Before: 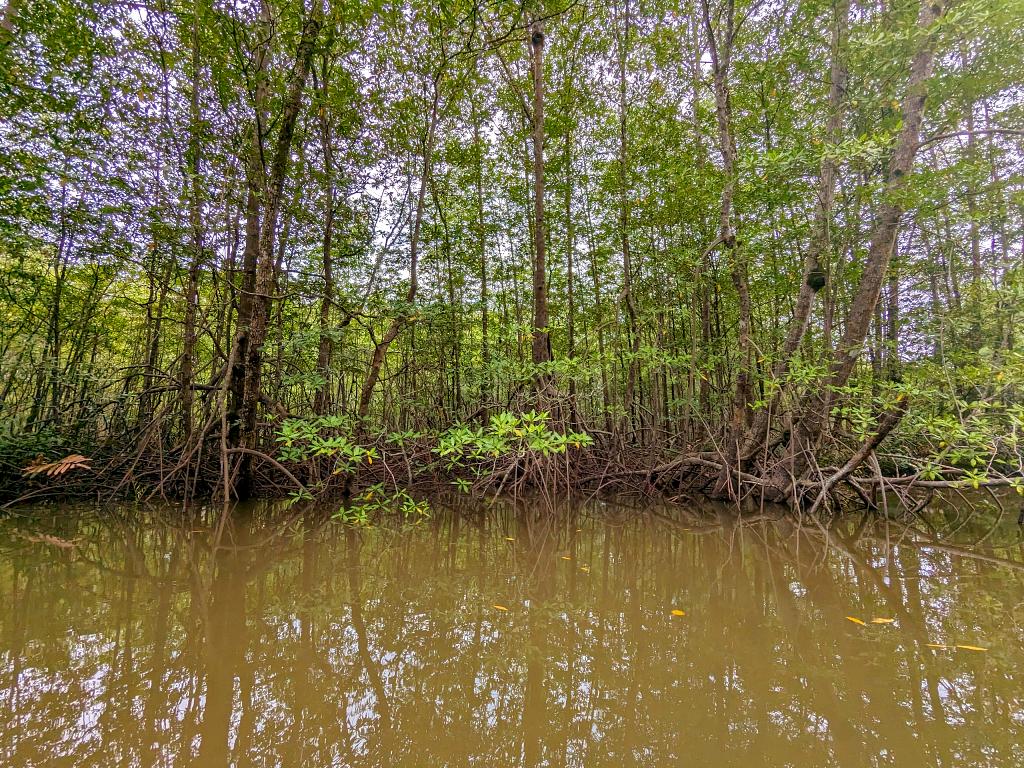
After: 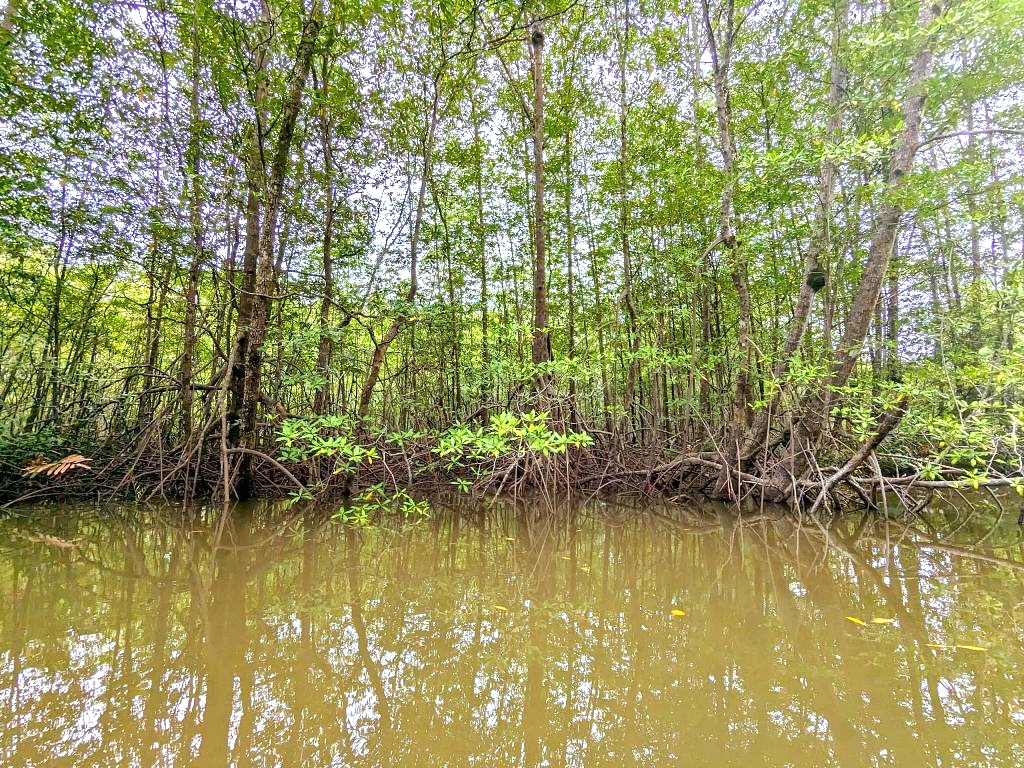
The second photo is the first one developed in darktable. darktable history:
exposure: black level correction 0, exposure 1 EV, compensate highlight preservation false
white balance: red 0.925, blue 1.046
